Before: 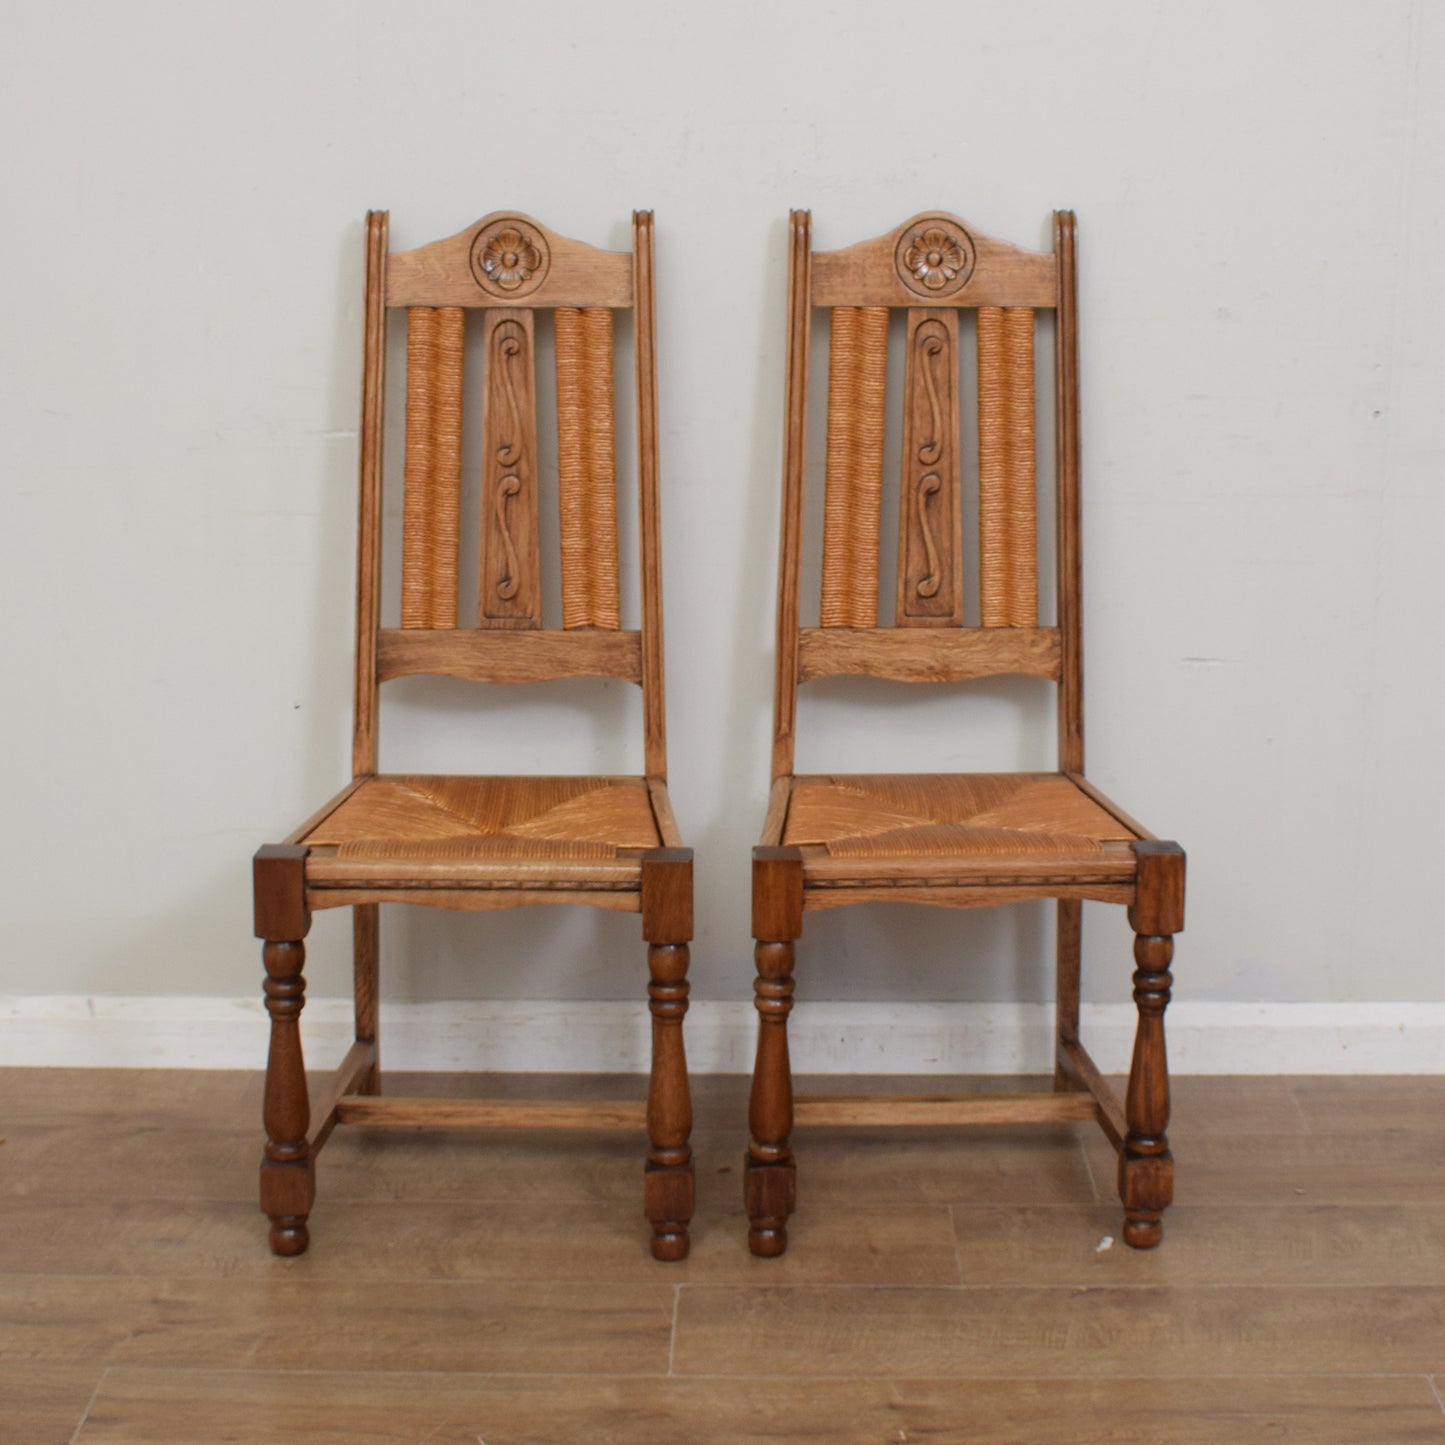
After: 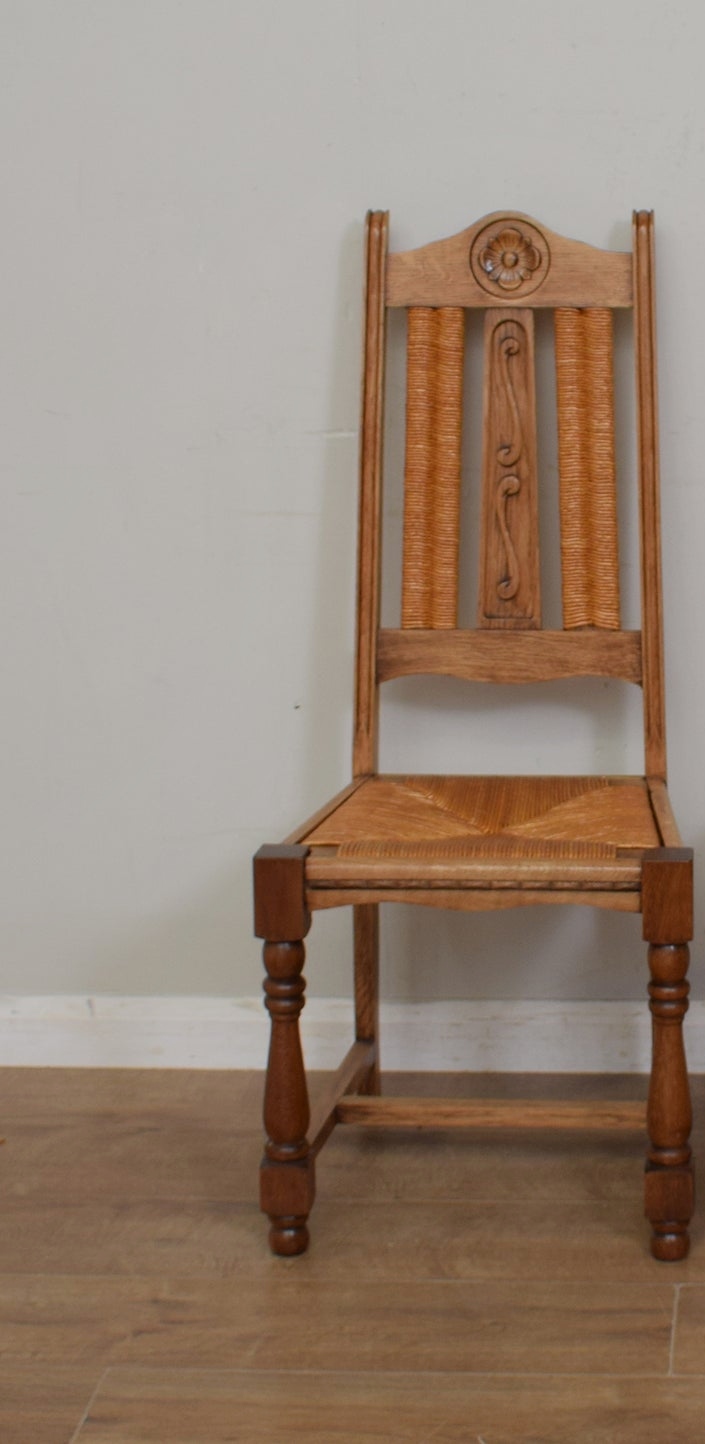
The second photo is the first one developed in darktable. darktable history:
crop and rotate: left 0.037%, top 0%, right 51.171%
shadows and highlights: radius 122.12, shadows 21.74, white point adjustment -9.66, highlights -15.72, highlights color adjustment 40.07%, soften with gaussian
color calibration: illuminant same as pipeline (D50), adaptation XYZ, x 0.346, y 0.358, temperature 5010.42 K
